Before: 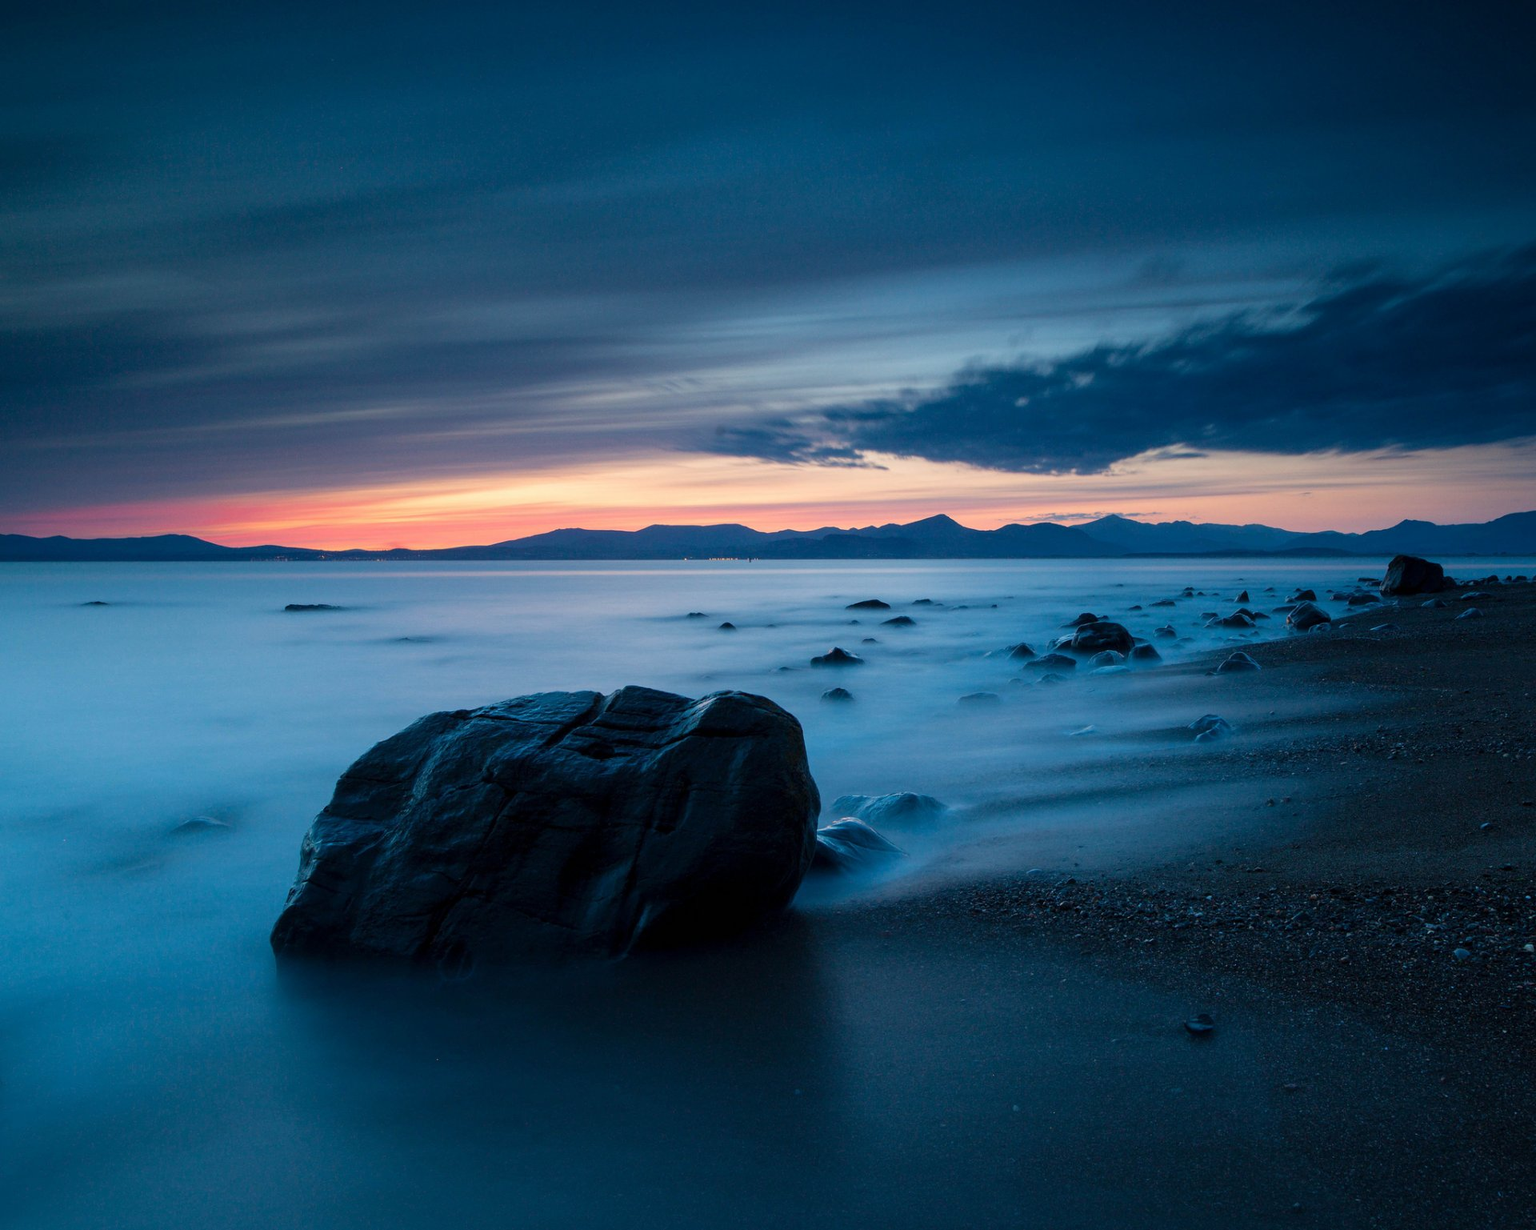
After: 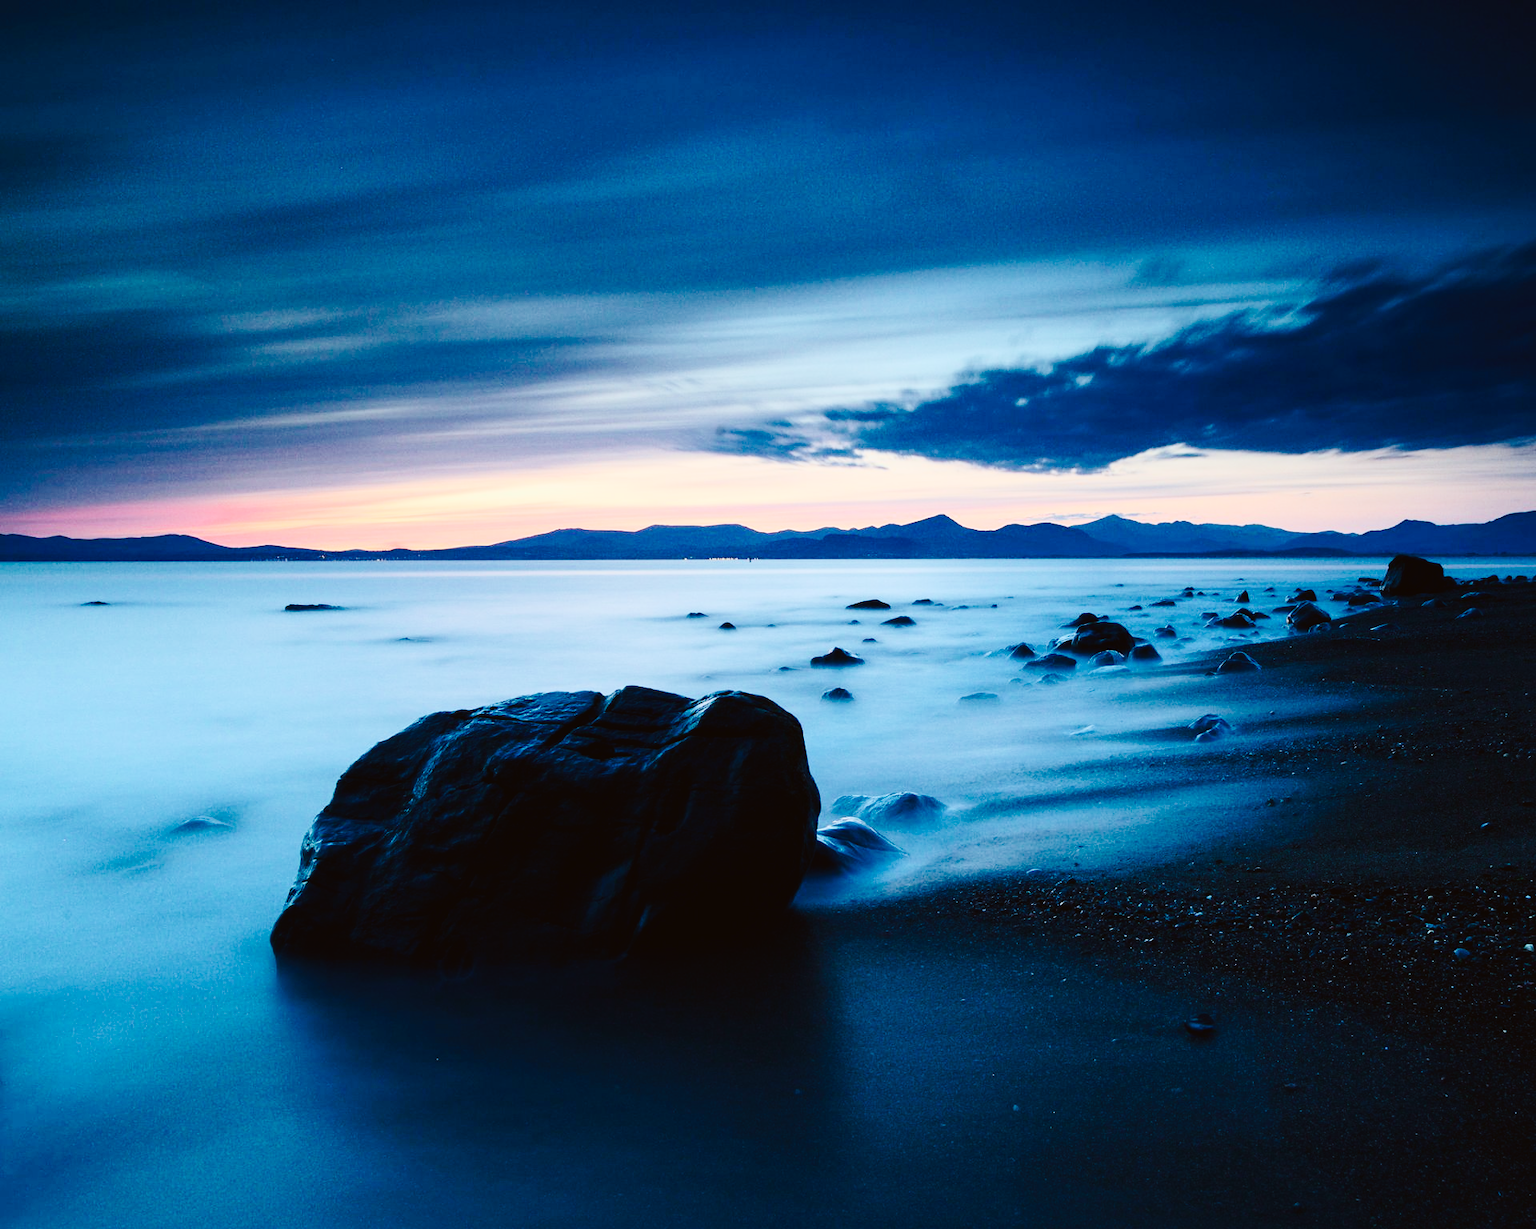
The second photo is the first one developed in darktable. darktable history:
contrast brightness saturation: contrast 0.286
tone curve: curves: ch0 [(0, 0.023) (0.103, 0.087) (0.277, 0.28) (0.438, 0.547) (0.546, 0.678) (0.735, 0.843) (0.994, 1)]; ch1 [(0, 0) (0.371, 0.261) (0.465, 0.42) (0.488, 0.477) (0.512, 0.513) (0.542, 0.581) (0.574, 0.647) (0.636, 0.747) (1, 1)]; ch2 [(0, 0) (0.369, 0.388) (0.449, 0.431) (0.478, 0.471) (0.516, 0.517) (0.575, 0.642) (0.649, 0.726) (1, 1)], preserve colors none
exposure: exposure 0.694 EV, compensate highlight preservation false
filmic rgb: black relative exposure -7.65 EV, white relative exposure 4.56 EV, hardness 3.61, color science v6 (2022)
color correction: highlights a* -2.99, highlights b* -2.47, shadows a* 2, shadows b* 2.96
